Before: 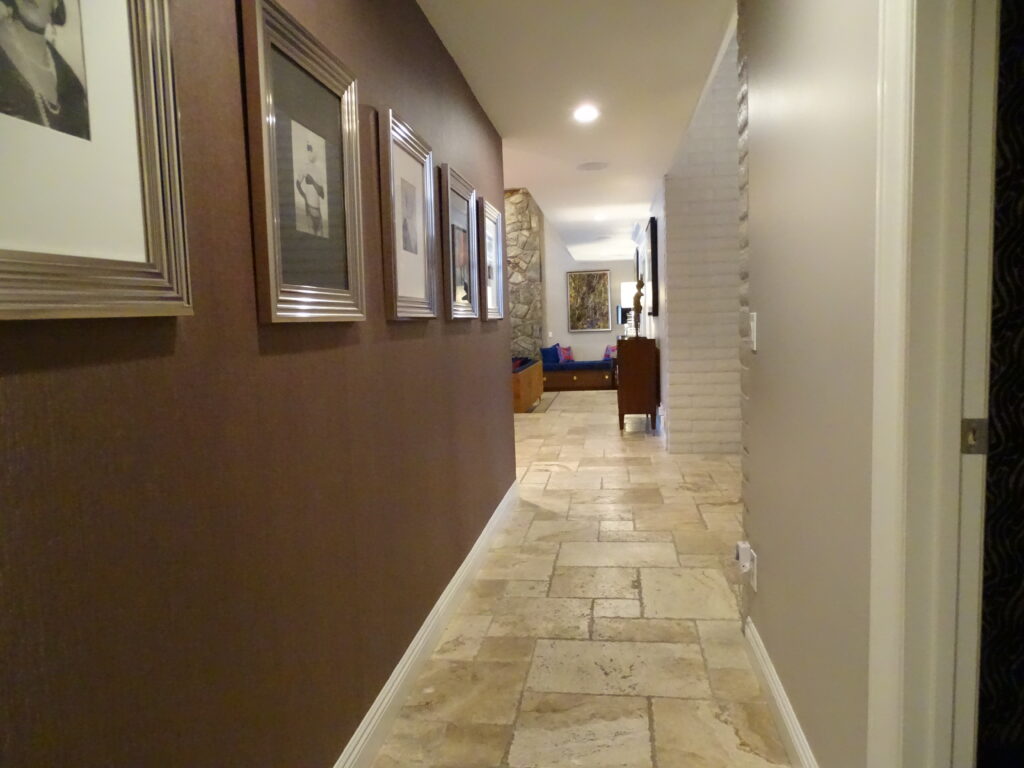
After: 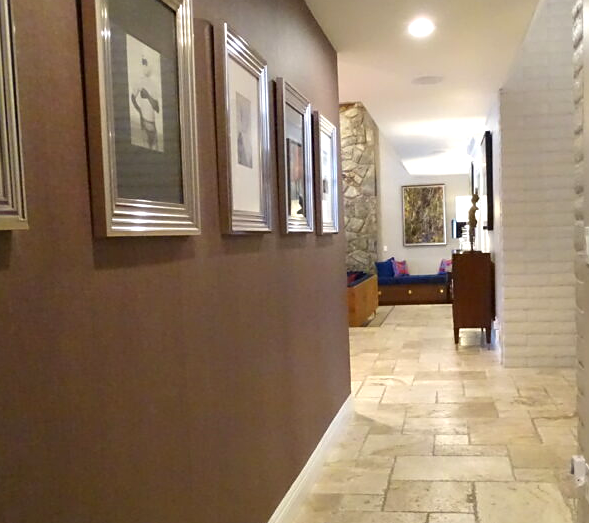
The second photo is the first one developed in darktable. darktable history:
sharpen: radius 1.58, amount 0.374, threshold 1.344
crop: left 16.187%, top 11.327%, right 26.207%, bottom 20.568%
exposure: black level correction 0, exposure 0.4 EV, compensate exposure bias true, compensate highlight preservation false
